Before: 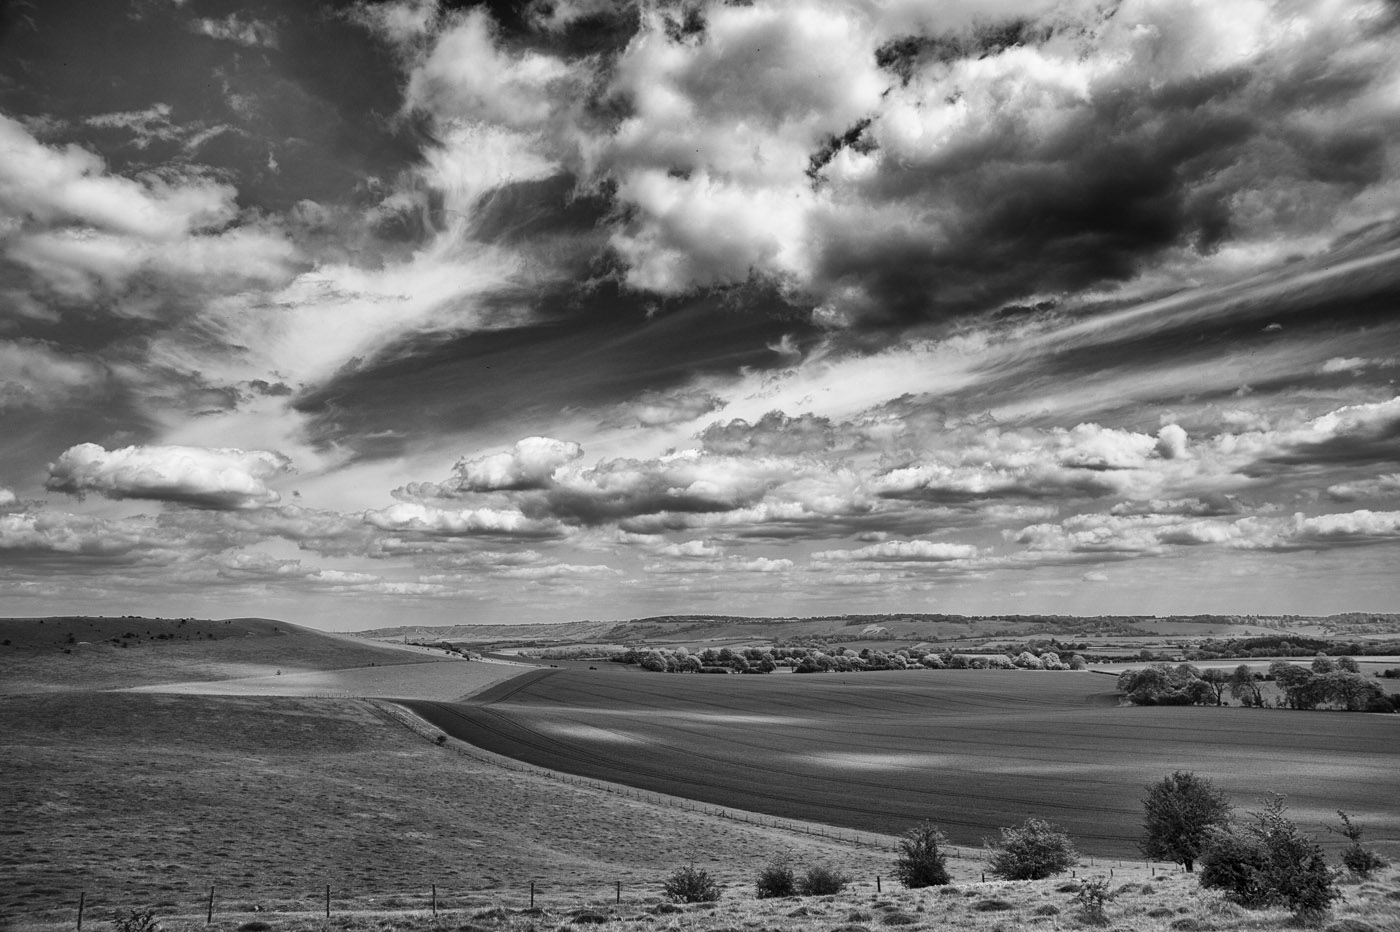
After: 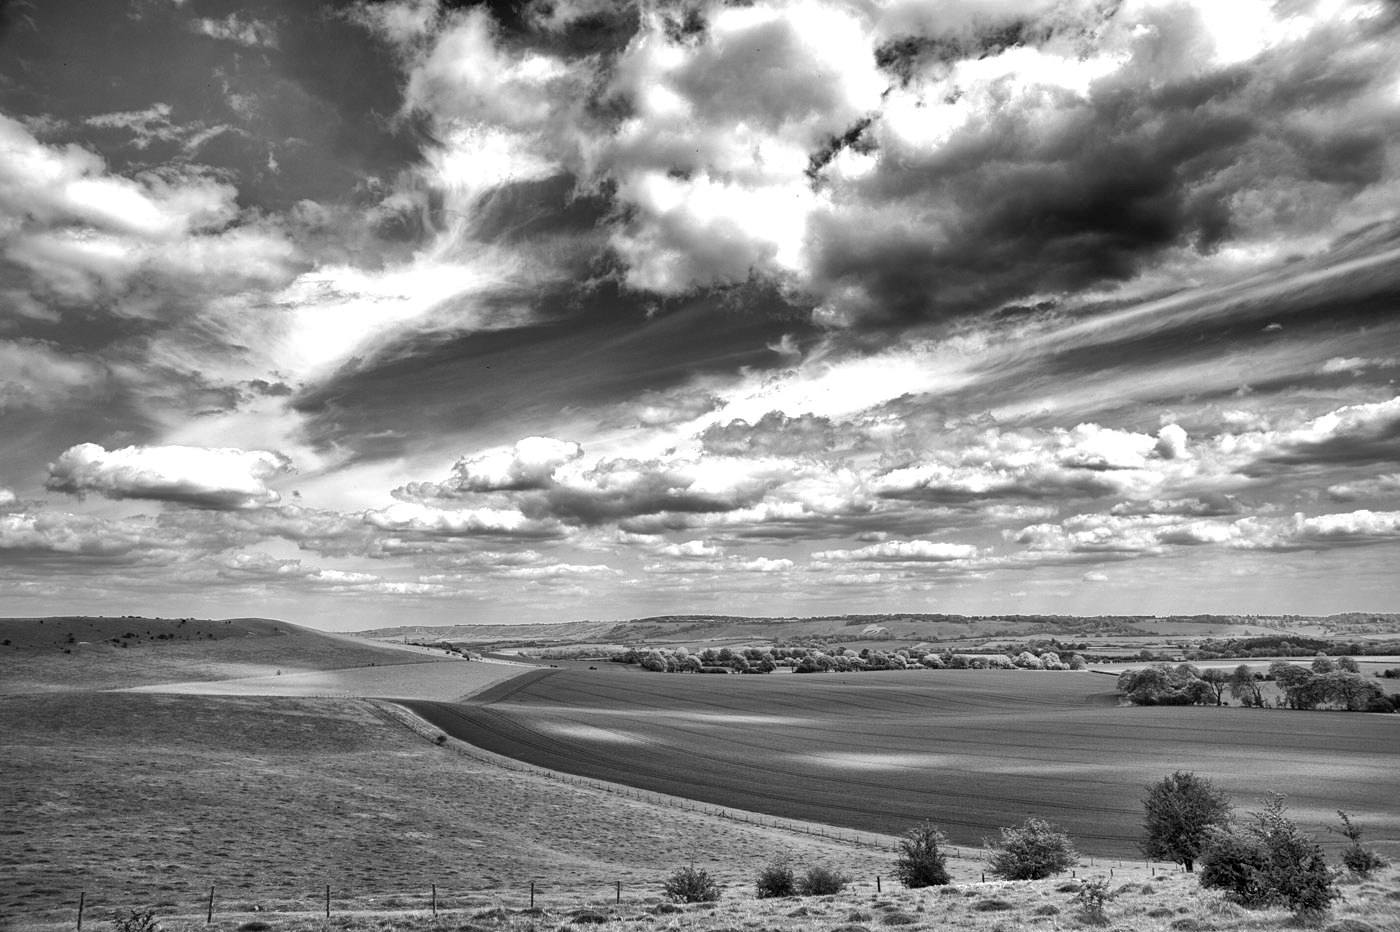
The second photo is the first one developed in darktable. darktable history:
exposure: exposure 0.6 EV, compensate highlight preservation false
shadows and highlights: on, module defaults
